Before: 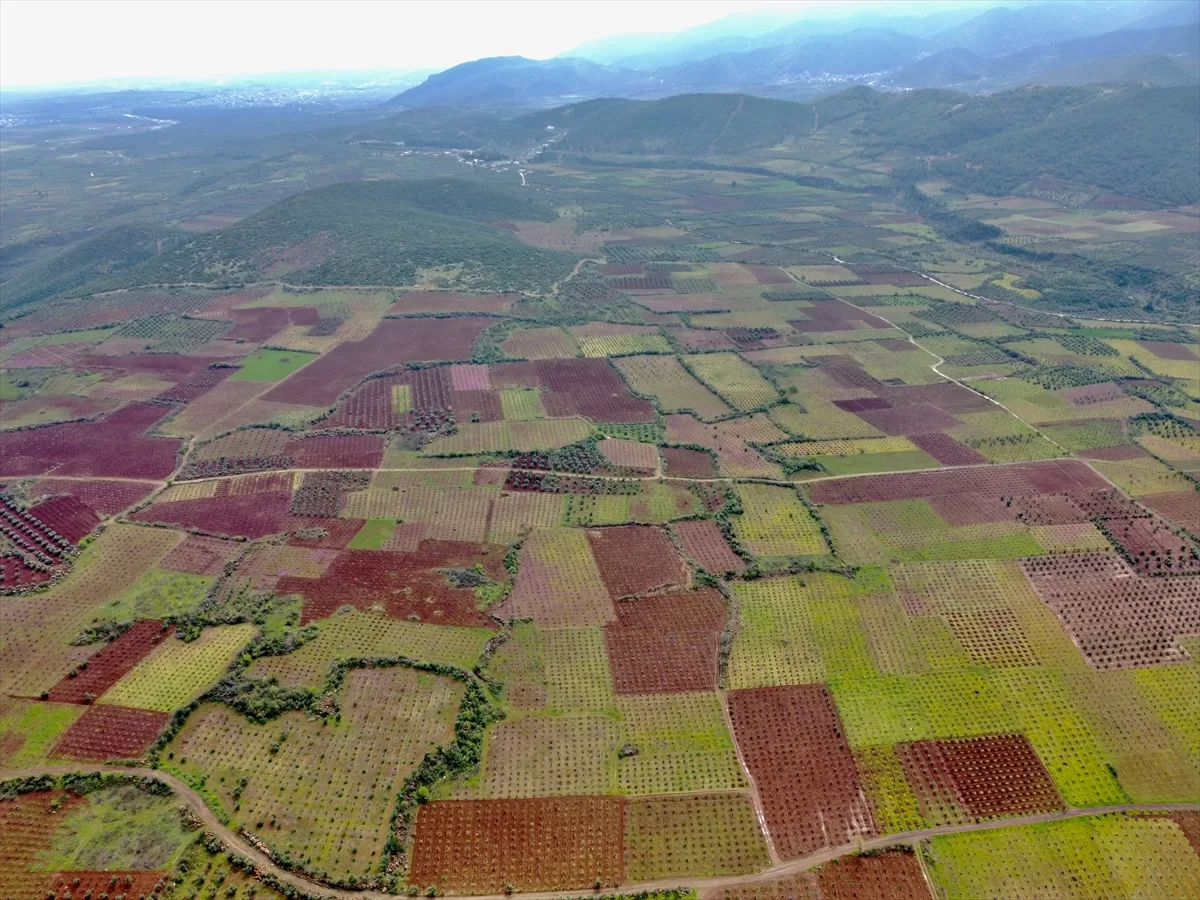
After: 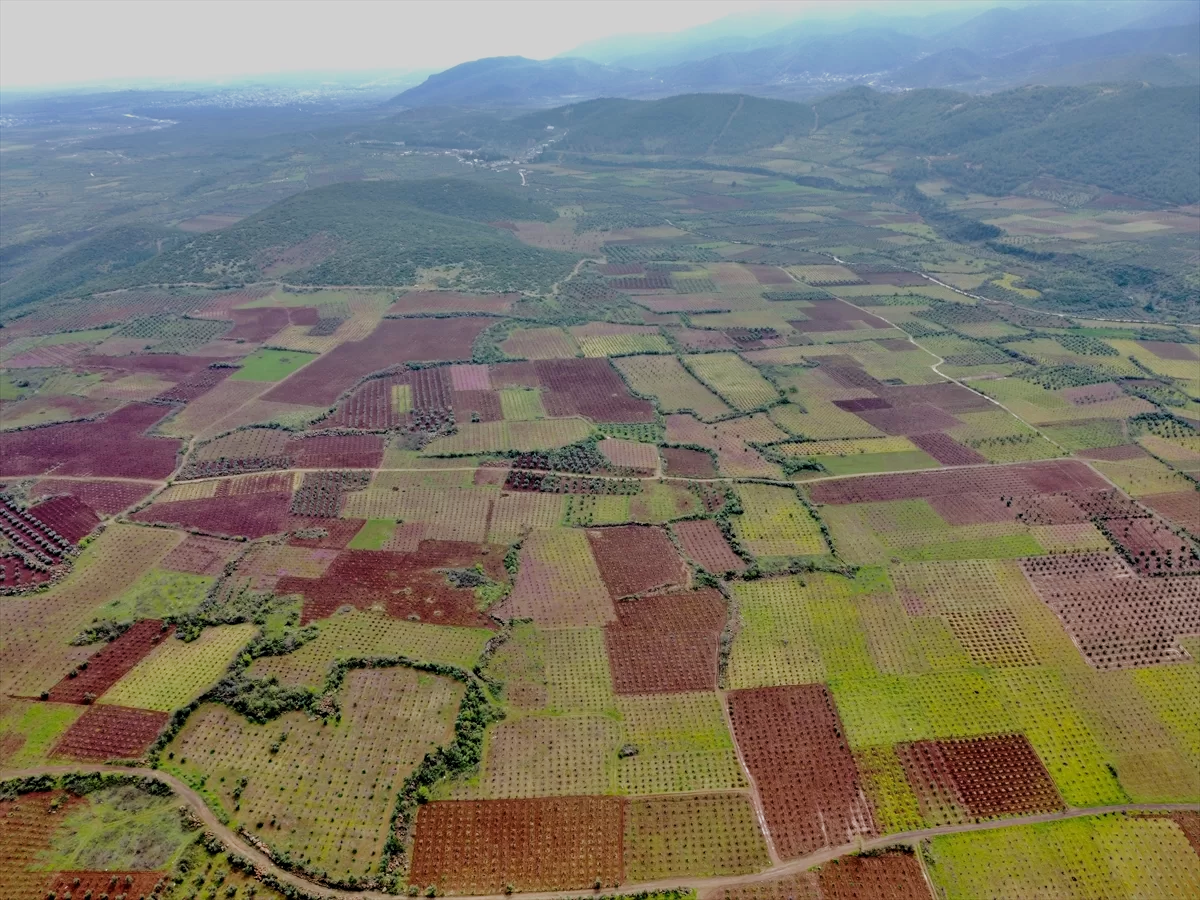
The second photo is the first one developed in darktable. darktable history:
filmic rgb: black relative exposure -7.65 EV, white relative exposure 4.56 EV, threshold 3.02 EV, hardness 3.61, enable highlight reconstruction true
